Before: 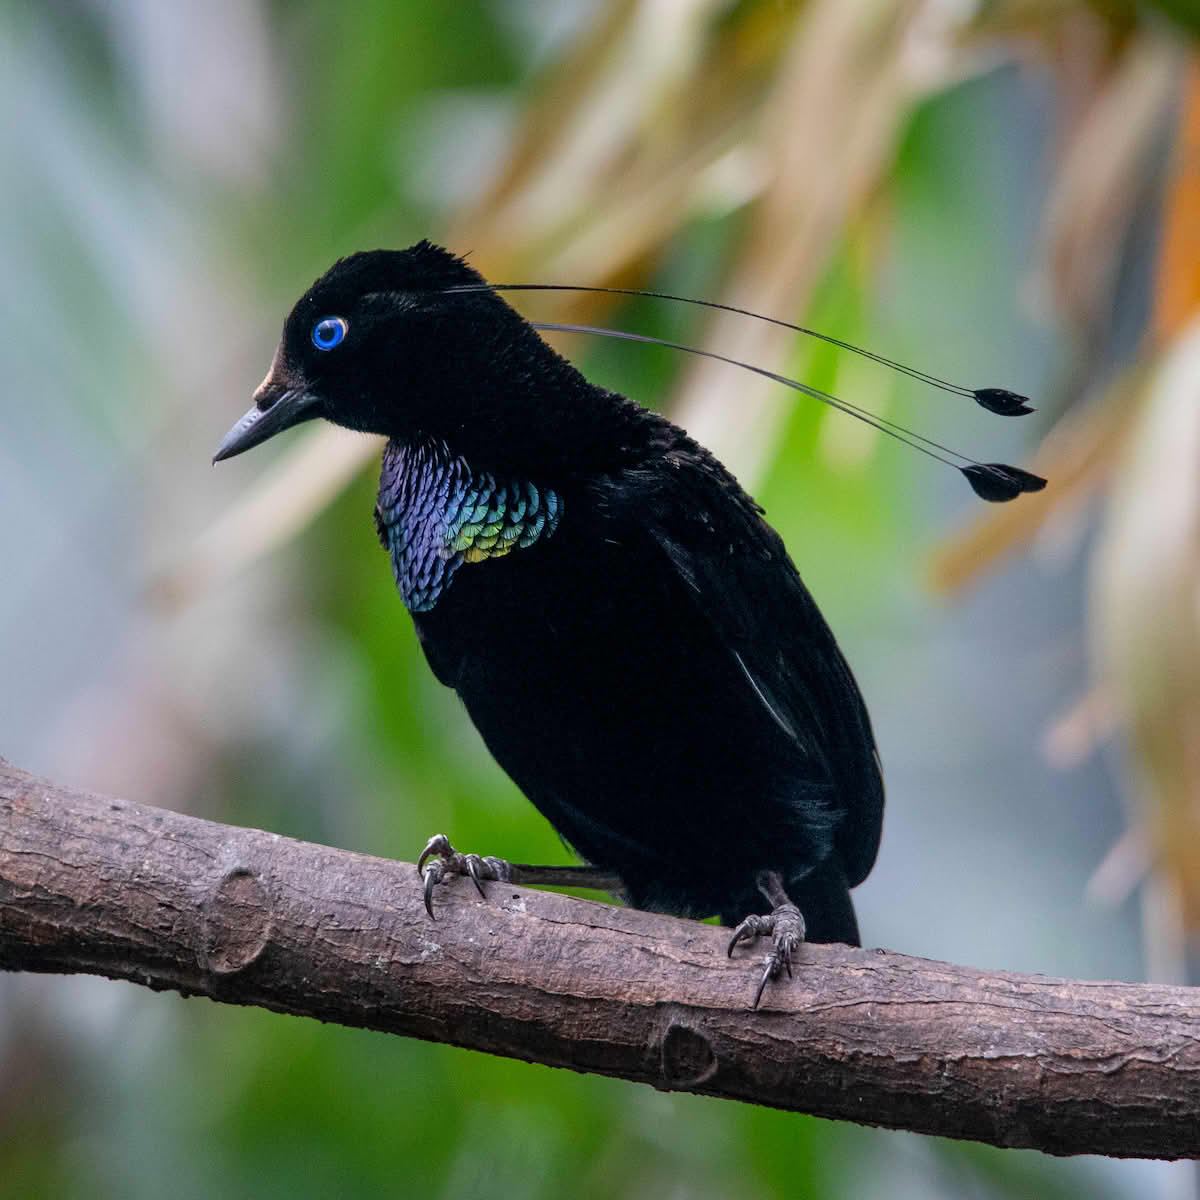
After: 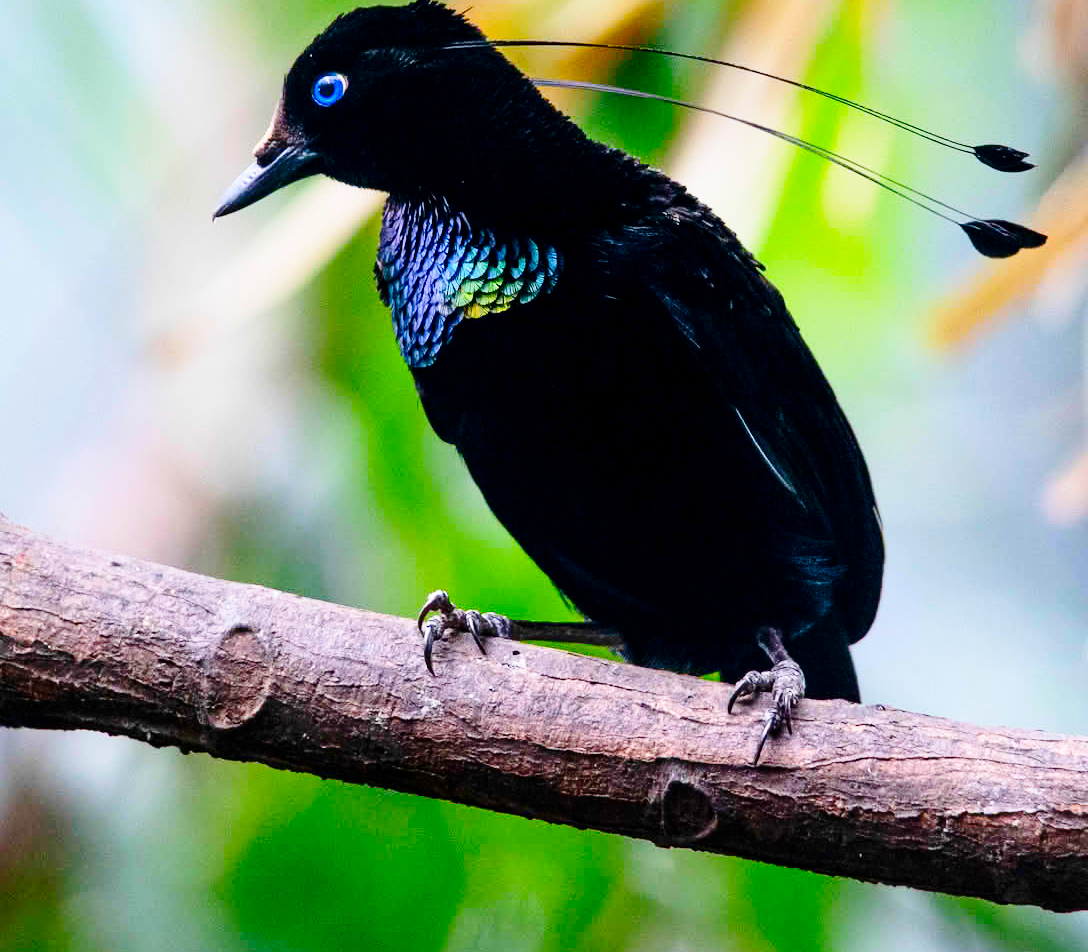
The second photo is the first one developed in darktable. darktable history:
base curve: curves: ch0 [(0, 0) (0.028, 0.03) (0.121, 0.232) (0.46, 0.748) (0.859, 0.968) (1, 1)], preserve colors none
crop: top 20.413%, right 9.333%, bottom 0.242%
contrast brightness saturation: contrast 0.166, saturation 0.335
